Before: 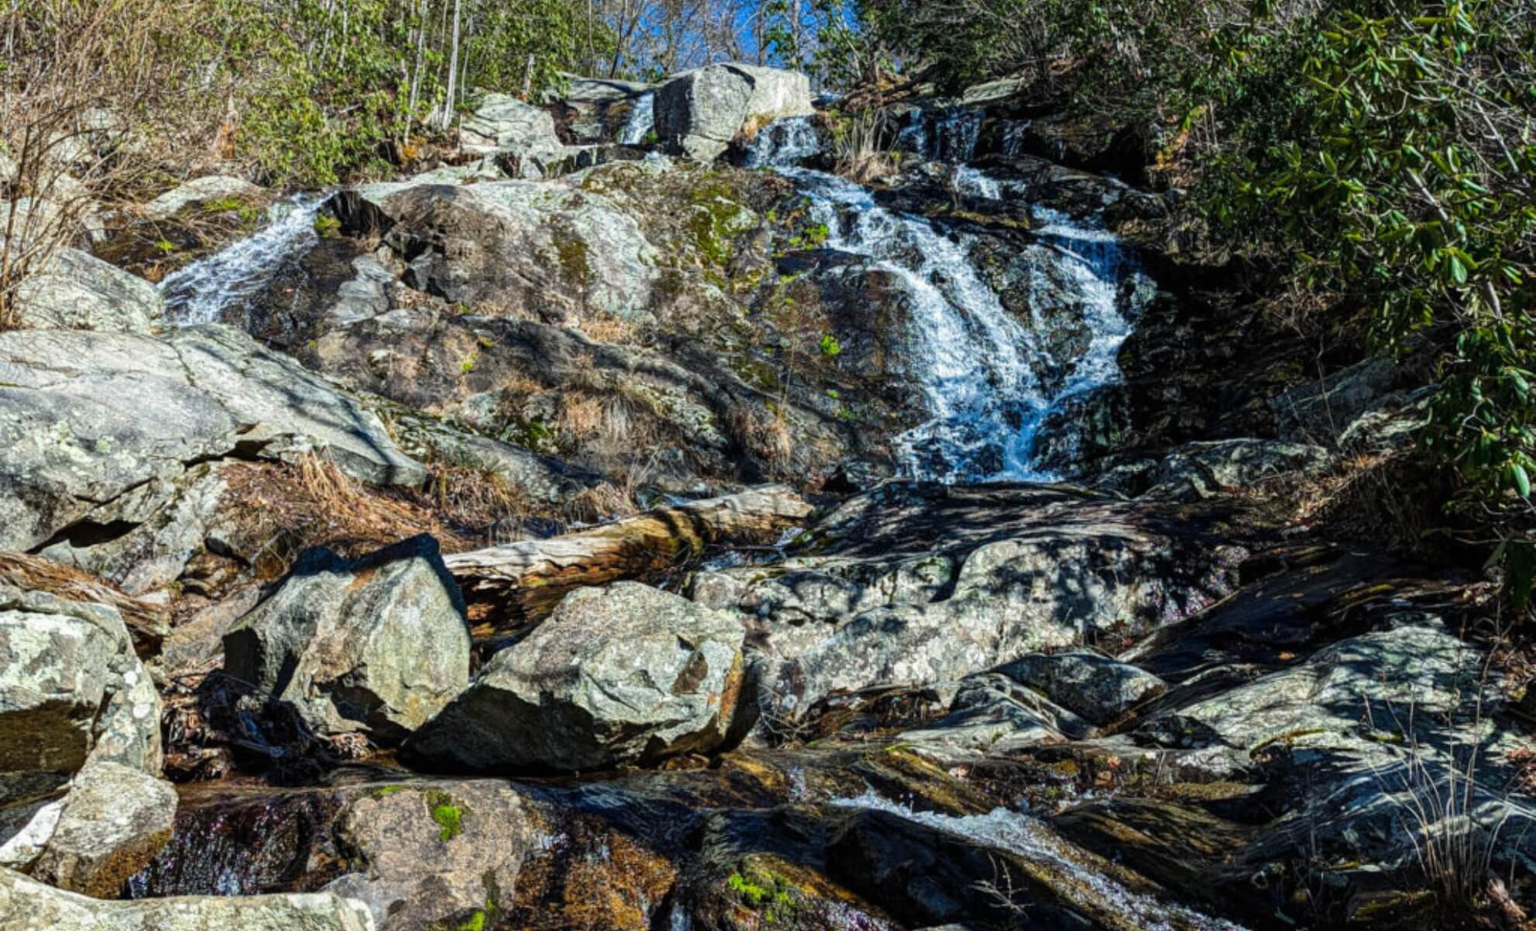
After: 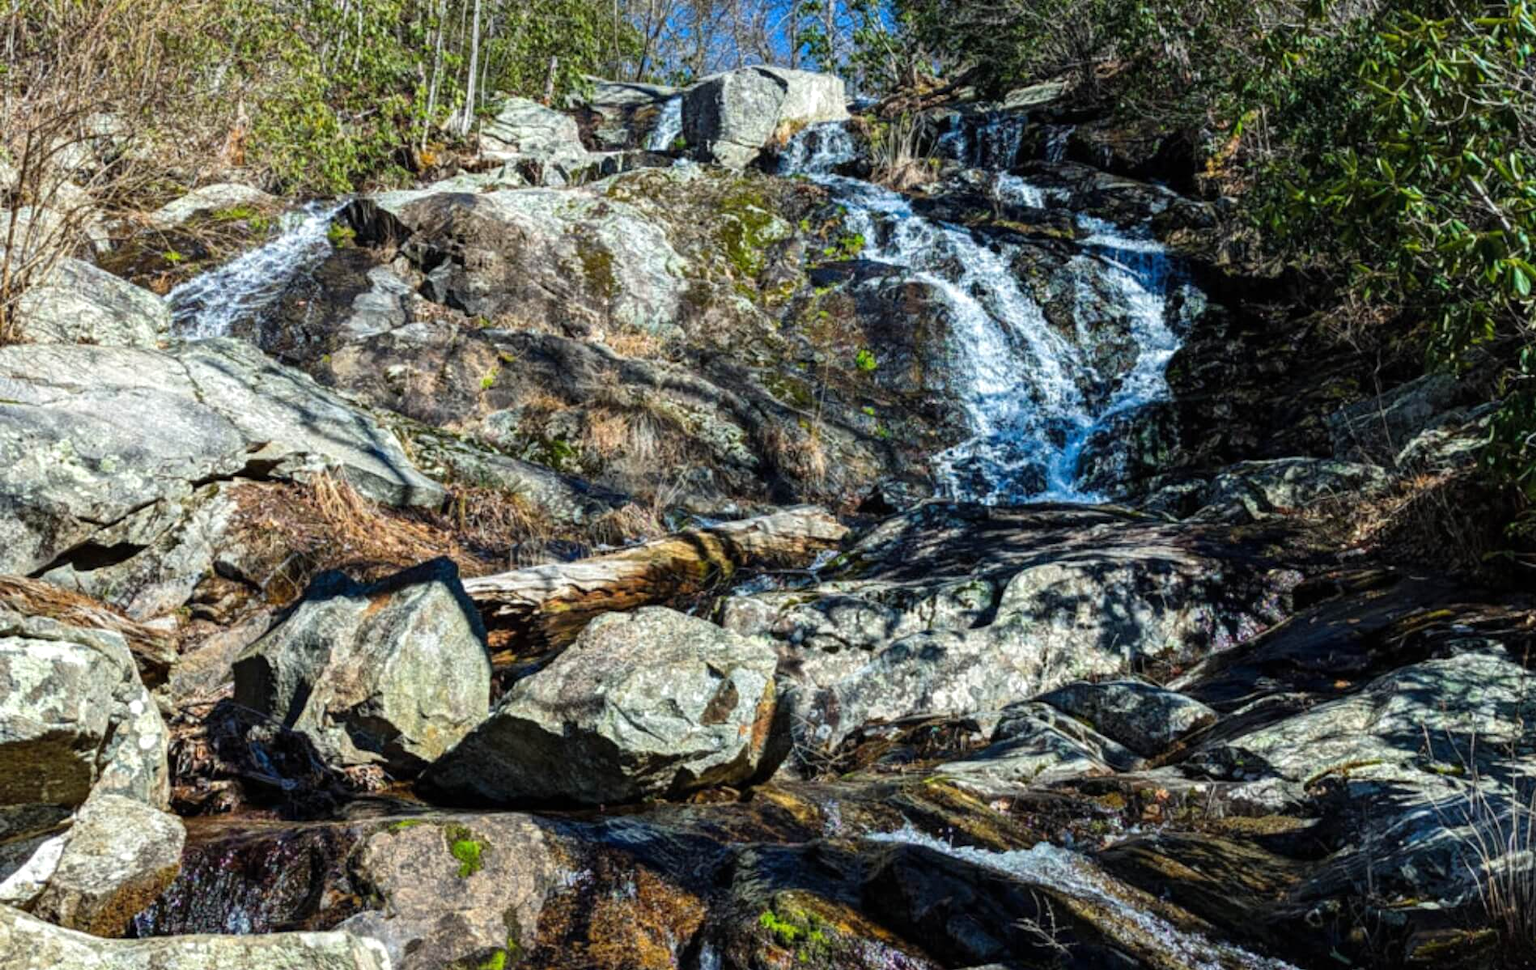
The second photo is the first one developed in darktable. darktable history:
crop: right 4.126%, bottom 0.031%
levels: levels [0, 0.476, 0.951]
